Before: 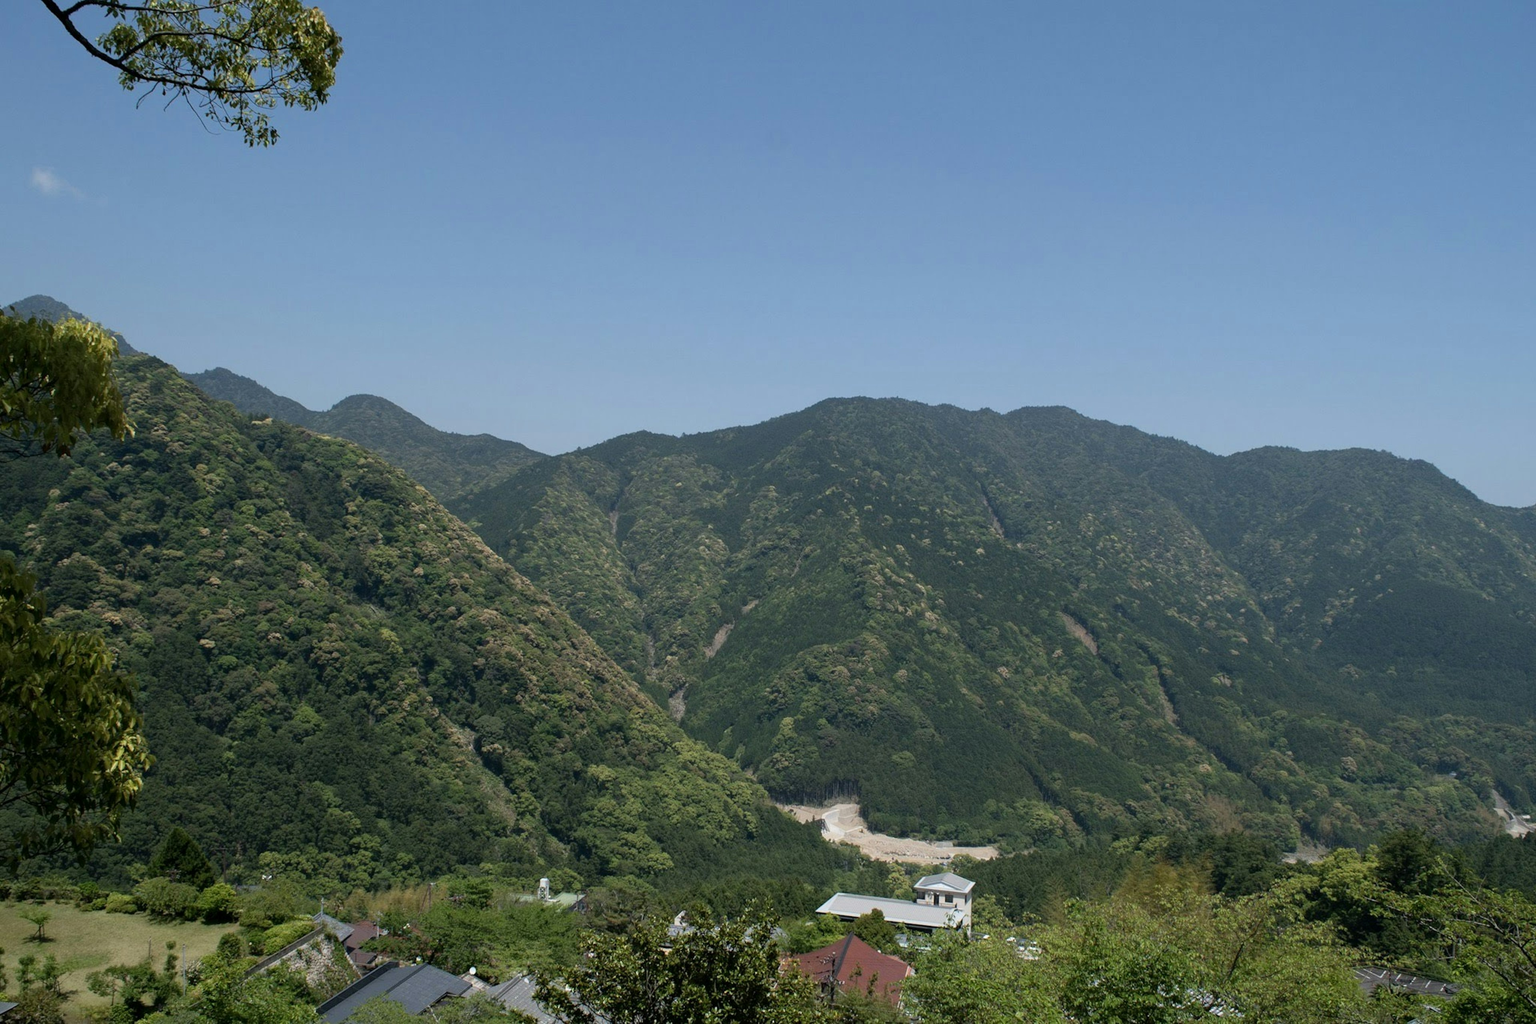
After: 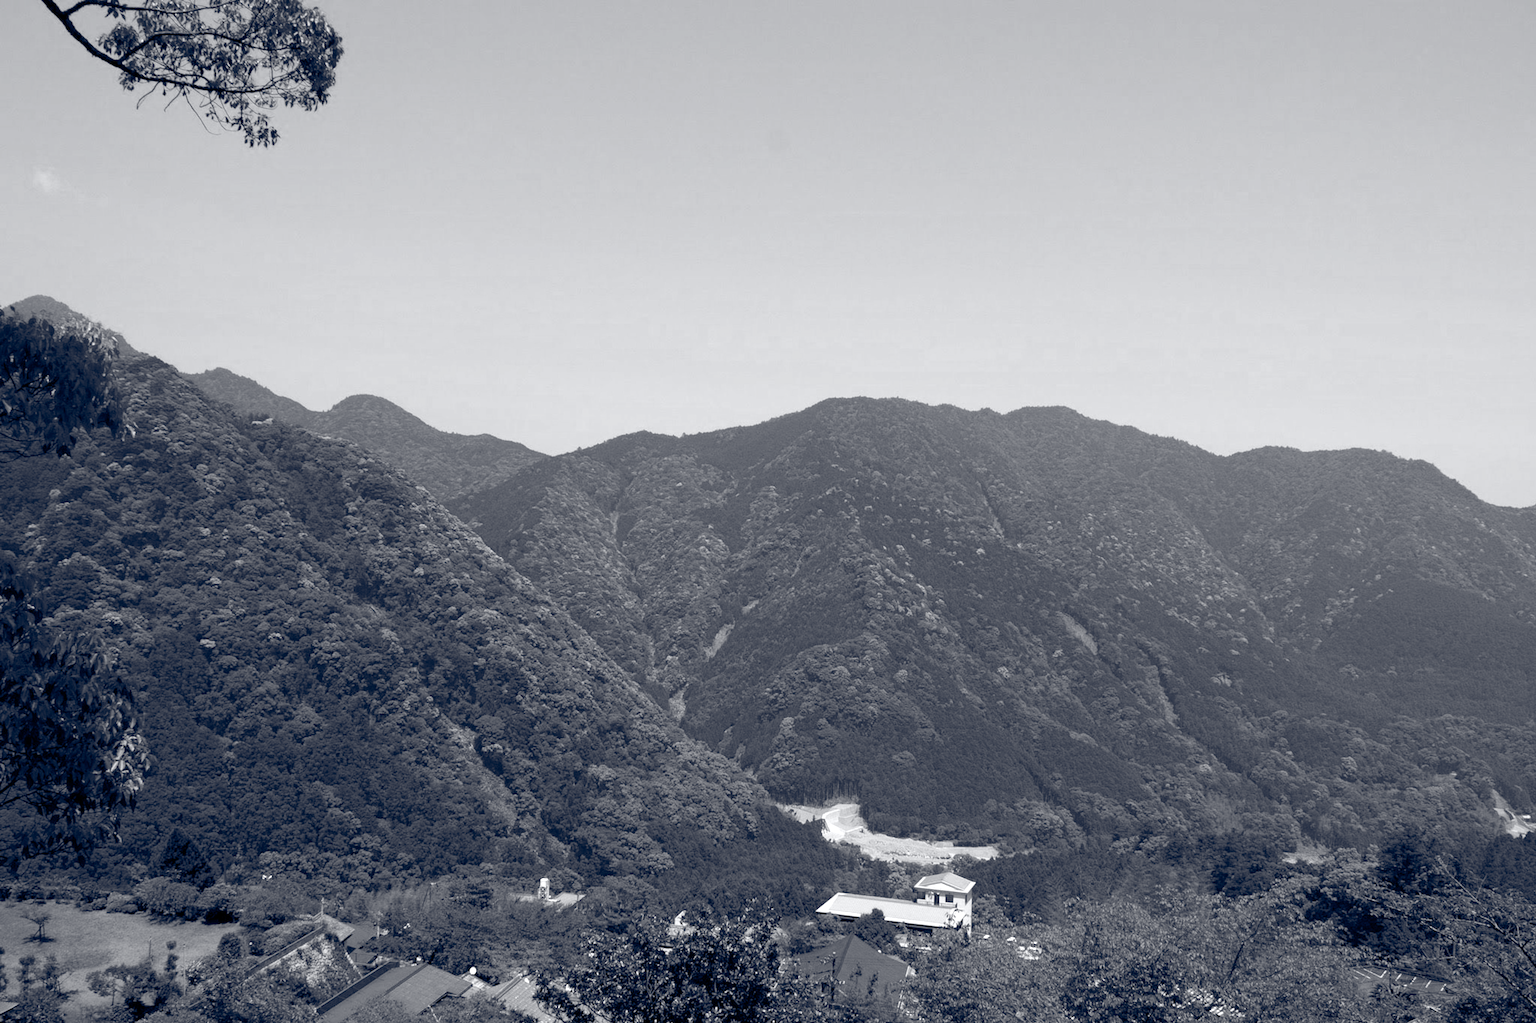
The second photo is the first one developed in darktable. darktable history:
color calibration: output gray [0.22, 0.42, 0.37, 0], illuminant custom, x 0.46, y 0.428, temperature 2599.08 K
color balance rgb: global offset › chroma 0.255%, global offset › hue 257.05°, perceptual saturation grading › global saturation 20%, perceptual saturation grading › highlights -25.435%, perceptual saturation grading › shadows 25.362%
